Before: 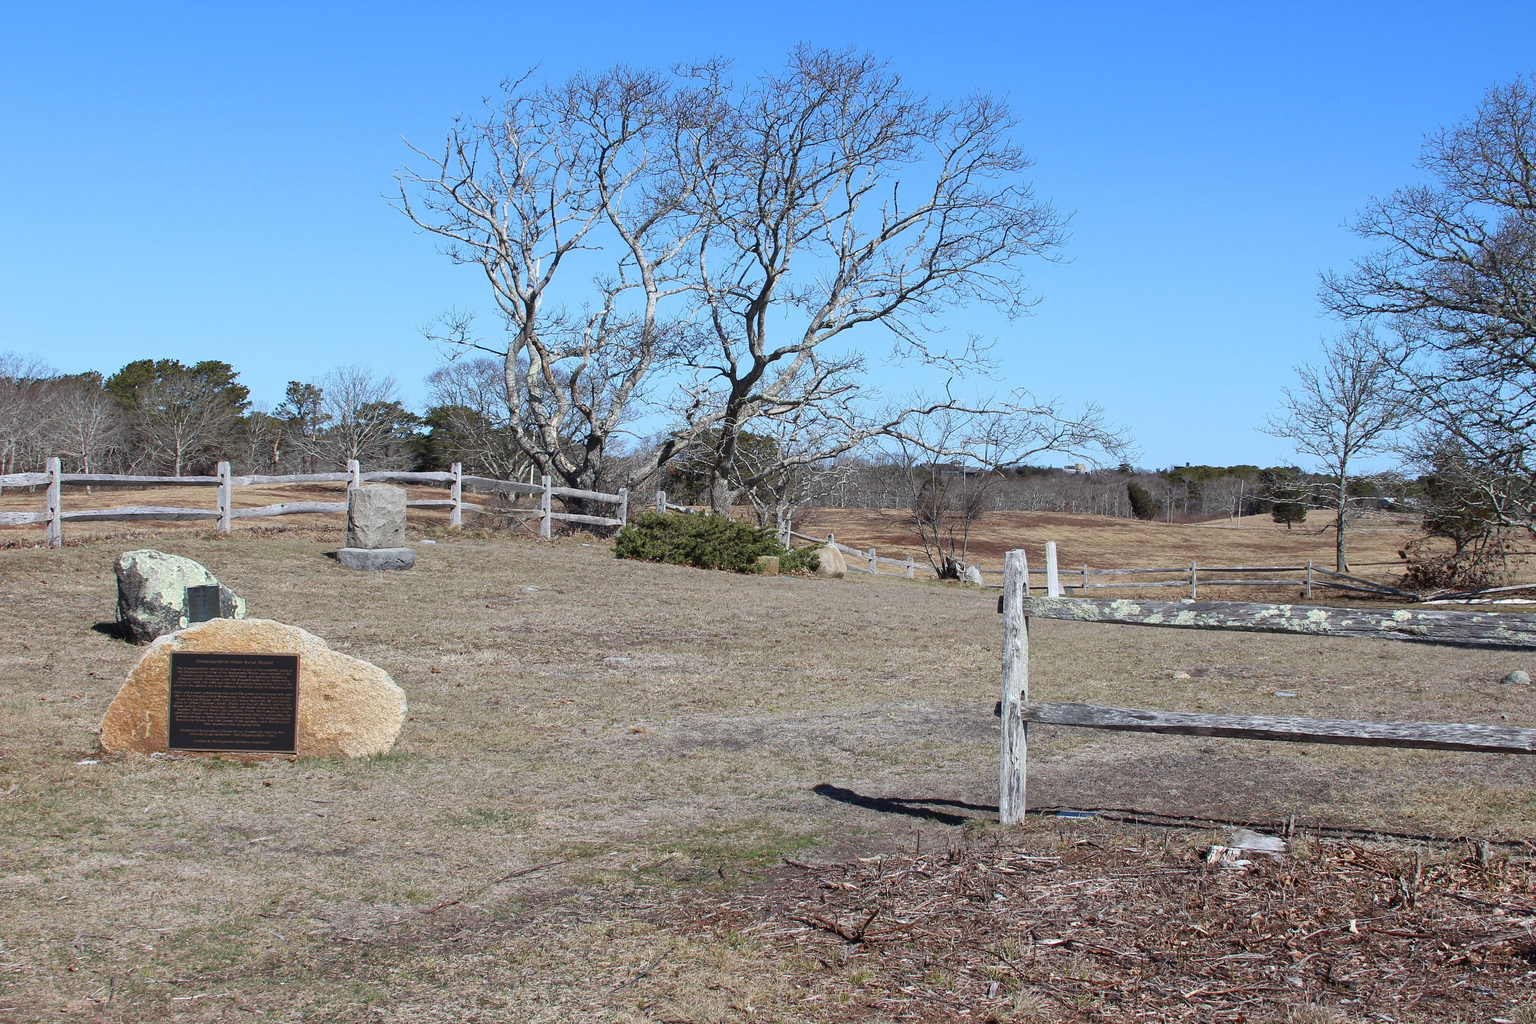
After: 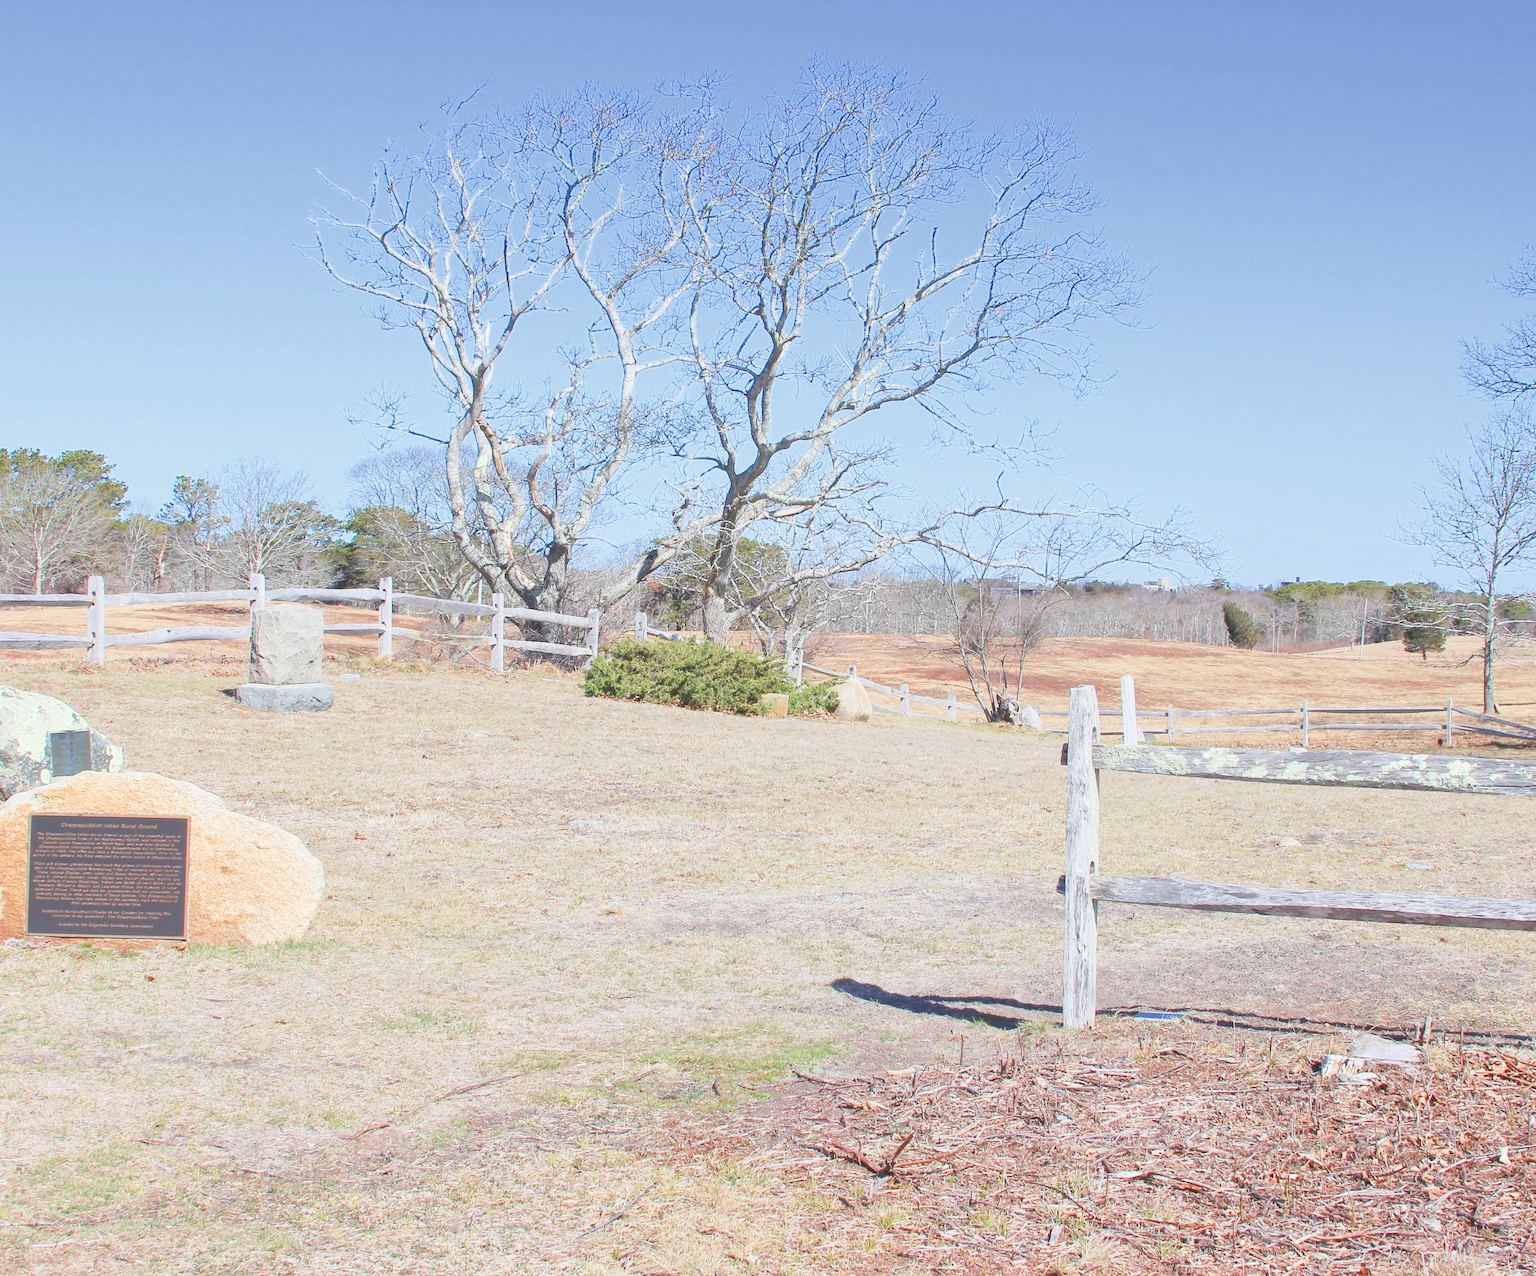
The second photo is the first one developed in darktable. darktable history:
crop and rotate: left 9.597%, right 10.195%
filmic rgb: middle gray luminance 2.5%, black relative exposure -10 EV, white relative exposure 7 EV, threshold 6 EV, dynamic range scaling 10%, target black luminance 0%, hardness 3.19, latitude 44.39%, contrast 0.682, highlights saturation mix 5%, shadows ↔ highlights balance 13.63%, add noise in highlights 0, color science v3 (2019), use custom middle-gray values true, iterations of high-quality reconstruction 0, contrast in highlights soft, enable highlight reconstruction true
